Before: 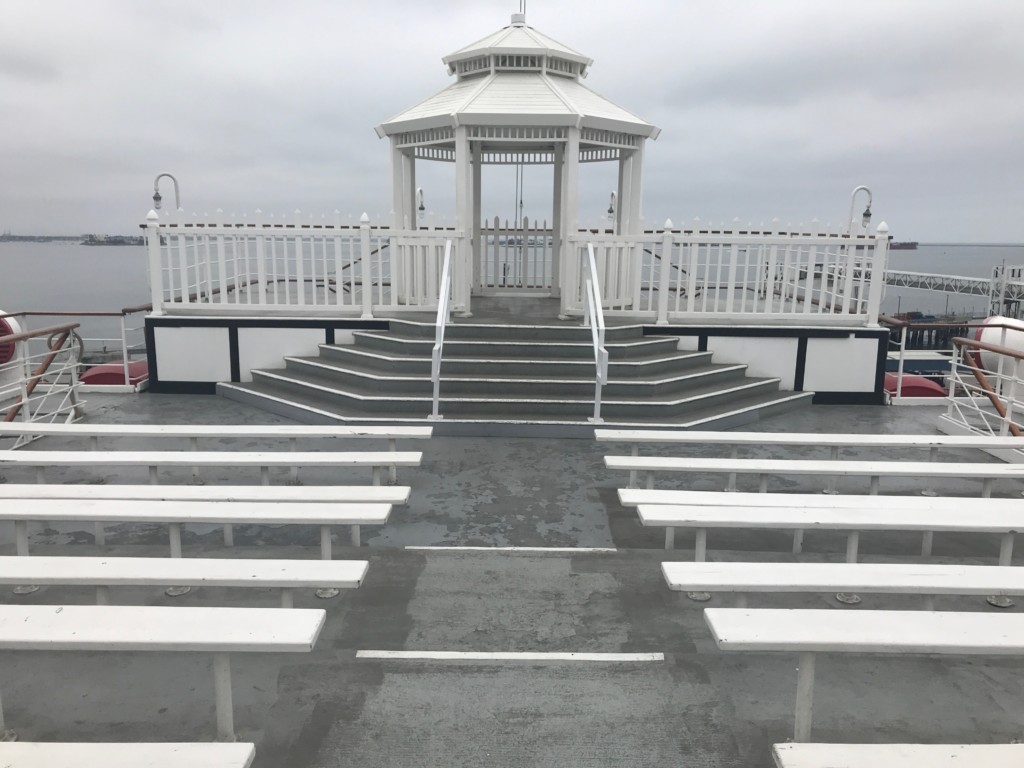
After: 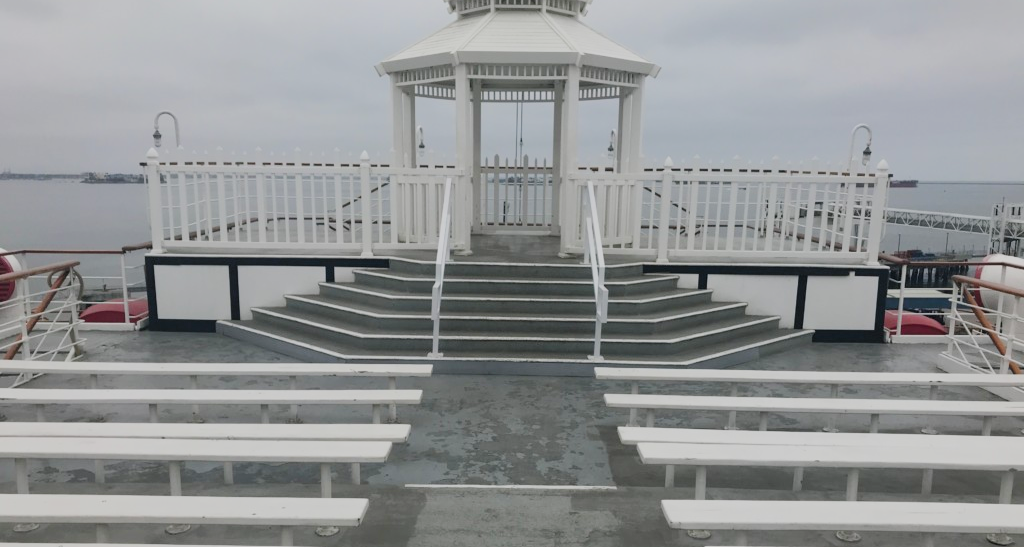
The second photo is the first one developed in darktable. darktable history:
crop and rotate: top 8.185%, bottom 20.519%
filmic rgb: black relative exposure -7.5 EV, white relative exposure 5 EV, threshold 5.97 EV, hardness 3.32, contrast 1.296, enable highlight reconstruction true
color balance rgb: shadows lift › chroma 0.822%, shadows lift › hue 112.05°, power › hue 211.11°, perceptual saturation grading › global saturation 35.132%, perceptual saturation grading › highlights -25.053%, perceptual saturation grading › shadows 24.593%, contrast -19.363%
